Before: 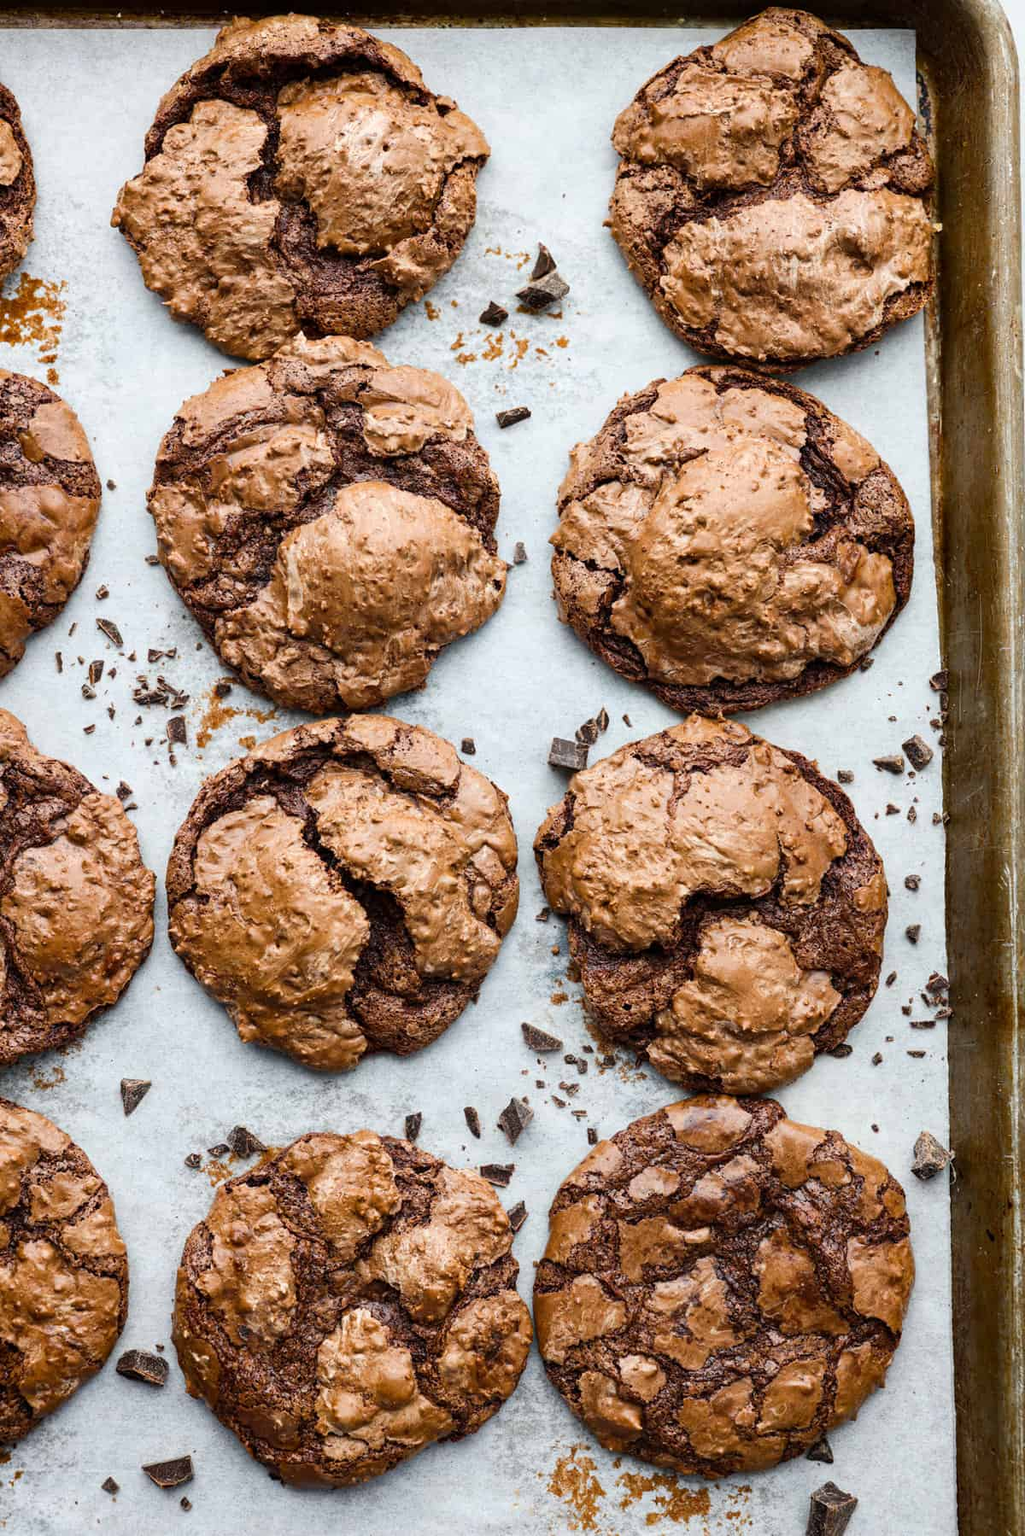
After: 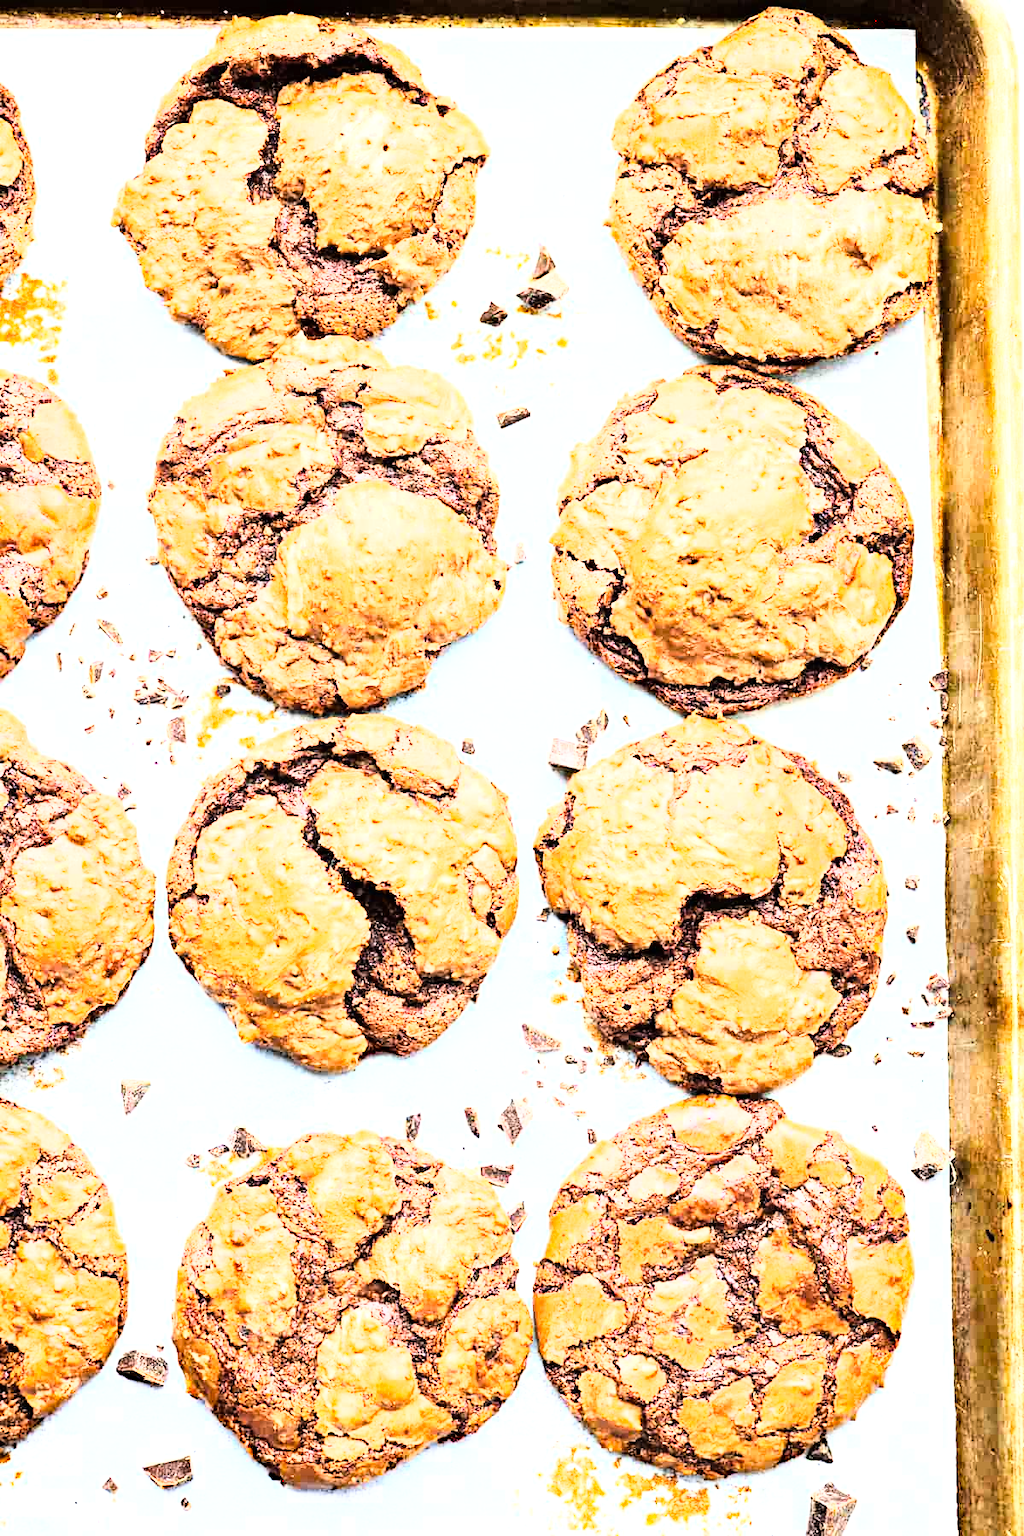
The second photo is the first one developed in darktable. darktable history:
base curve: curves: ch0 [(0, 0) (0.007, 0.004) (0.027, 0.03) (0.046, 0.07) (0.207, 0.54) (0.442, 0.872) (0.673, 0.972) (1, 1)]
tone equalizer: -8 EV -0.732 EV, -7 EV -0.699 EV, -6 EV -0.568 EV, -5 EV -0.361 EV, -3 EV 0.384 EV, -2 EV 0.6 EV, -1 EV 0.684 EV, +0 EV 0.73 EV, luminance estimator HSV value / RGB max
exposure: black level correction 0, exposure 1.403 EV, compensate highlight preservation false
haze removal: compatibility mode true, adaptive false
